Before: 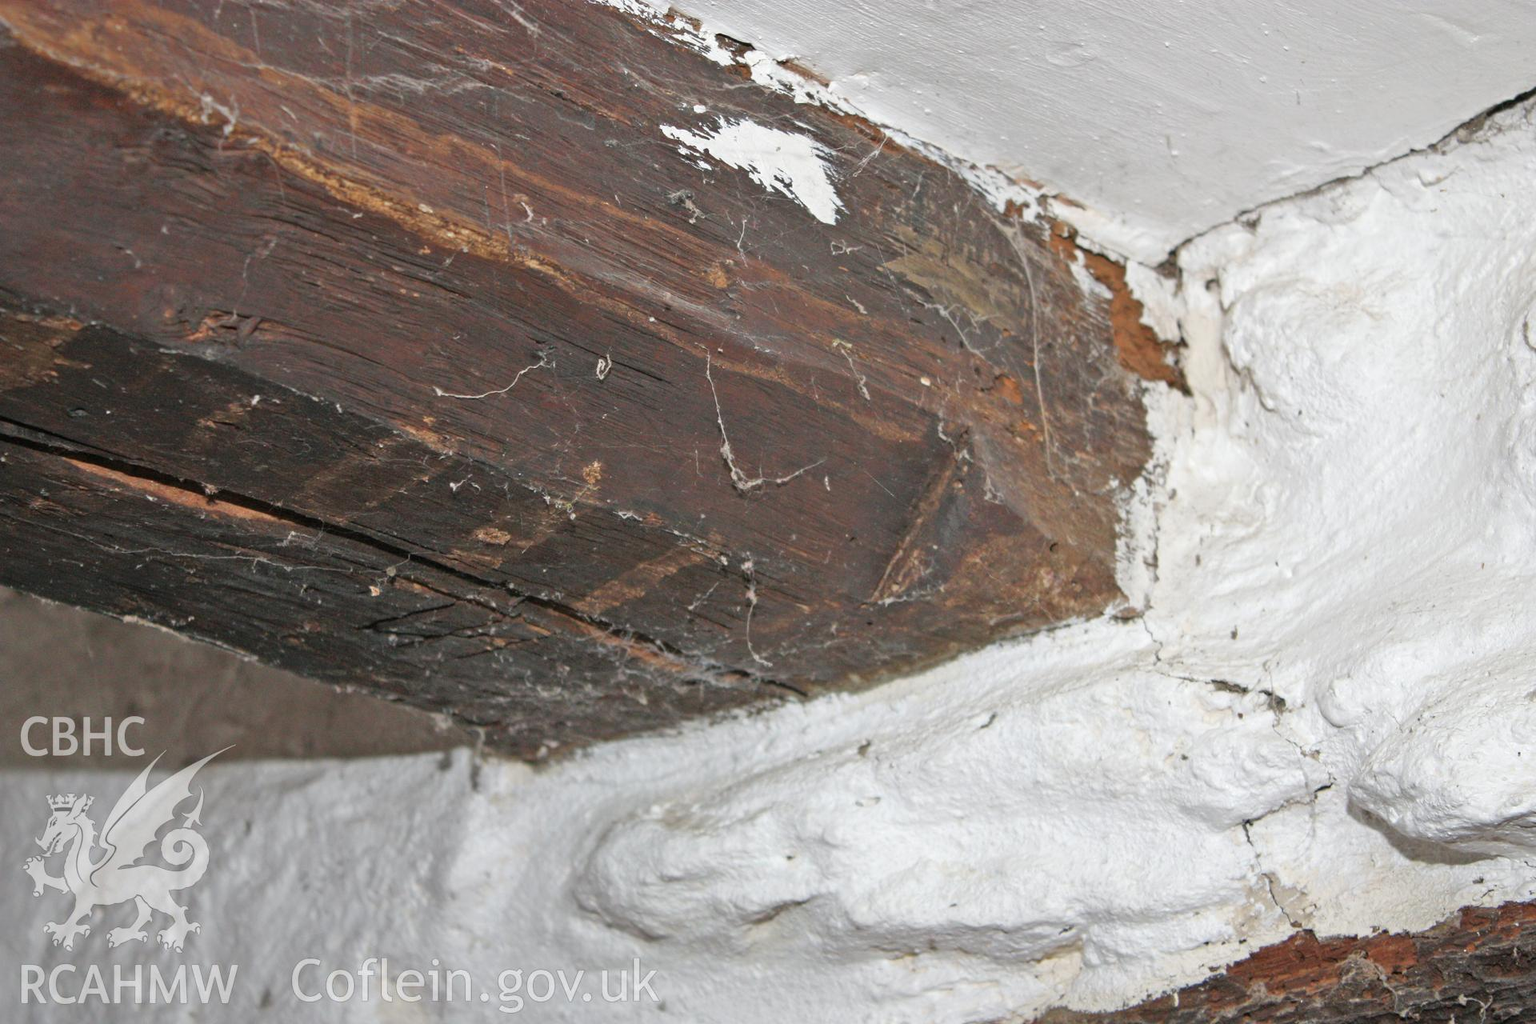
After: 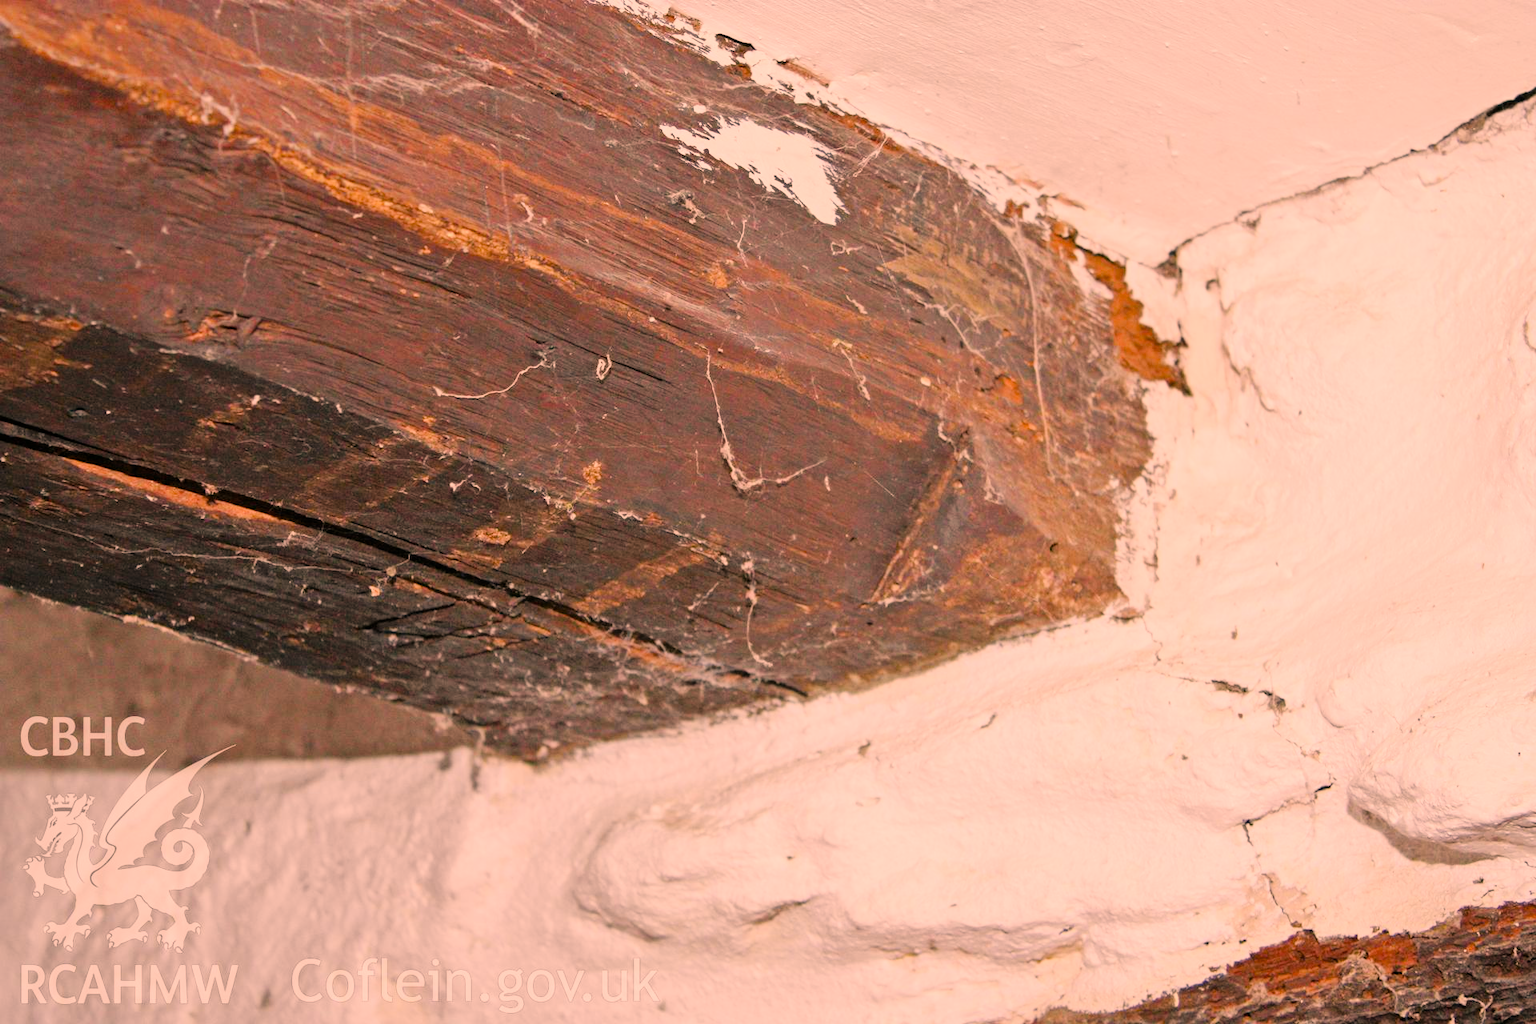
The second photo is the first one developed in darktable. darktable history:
contrast brightness saturation: contrast 0.082, saturation 0.019
filmic rgb: black relative exposure -7.65 EV, white relative exposure 4.56 EV, threshold 5.97 EV, hardness 3.61, contrast 1.105, enable highlight reconstruction true
exposure: exposure 0.629 EV, compensate highlight preservation false
color balance rgb: highlights gain › chroma 1.636%, highlights gain › hue 56.19°, perceptual saturation grading › global saturation 34.658%, perceptual saturation grading › highlights -29.93%, perceptual saturation grading › shadows 34.846%
color correction: highlights a* 21.13, highlights b* 19.39
